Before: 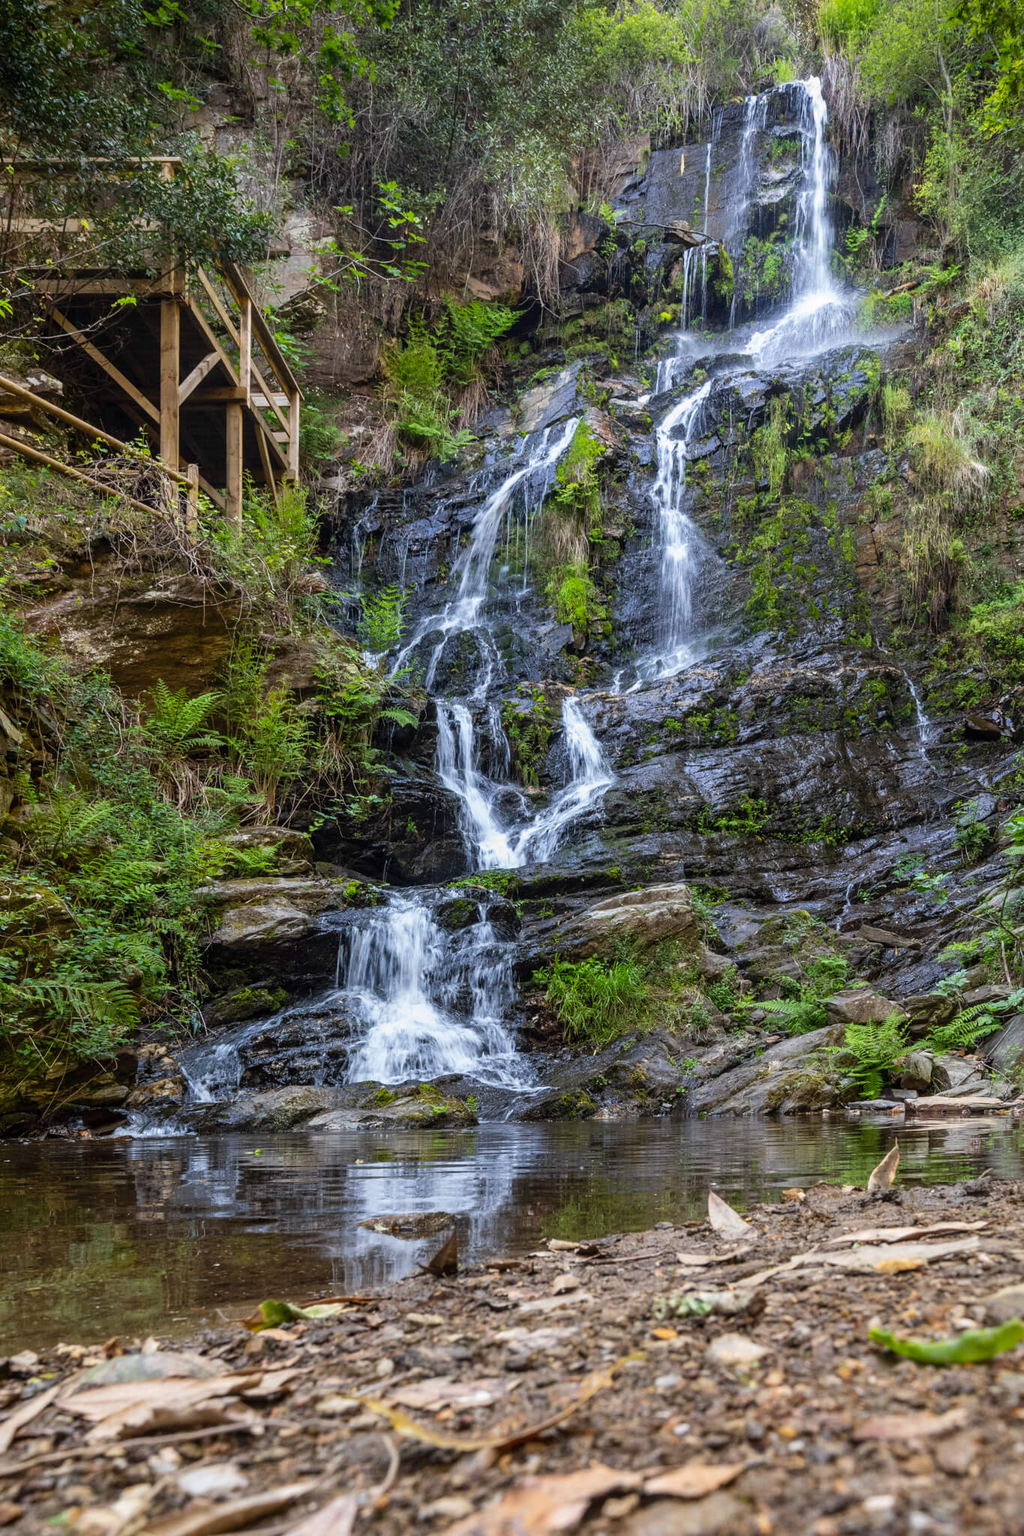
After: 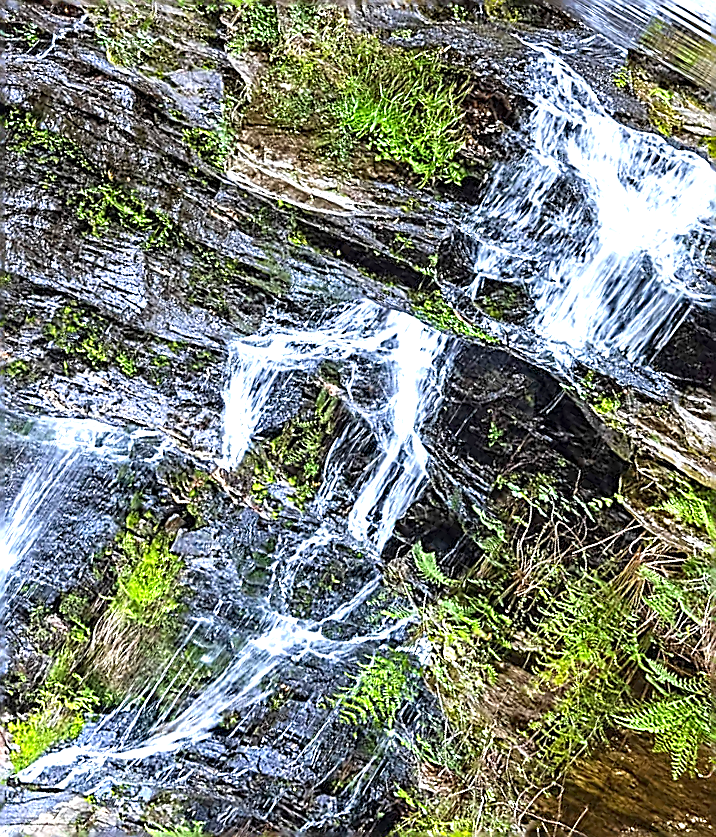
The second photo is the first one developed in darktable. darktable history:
sharpen: amount 1.991
crop and rotate: angle 147.99°, left 9.17%, top 15.617%, right 4.552%, bottom 17.151%
haze removal: compatibility mode true, adaptive false
exposure: black level correction 0, exposure 1.2 EV, compensate highlight preservation false
